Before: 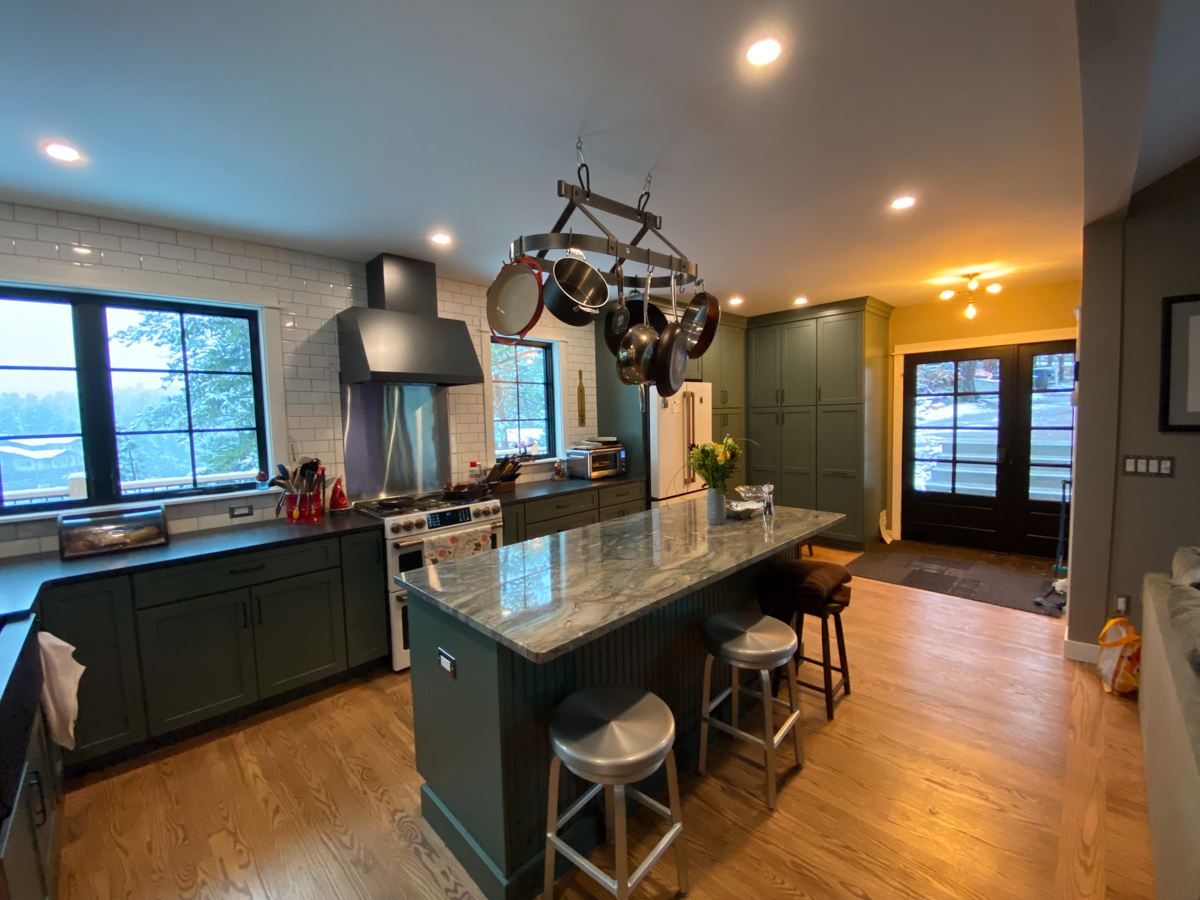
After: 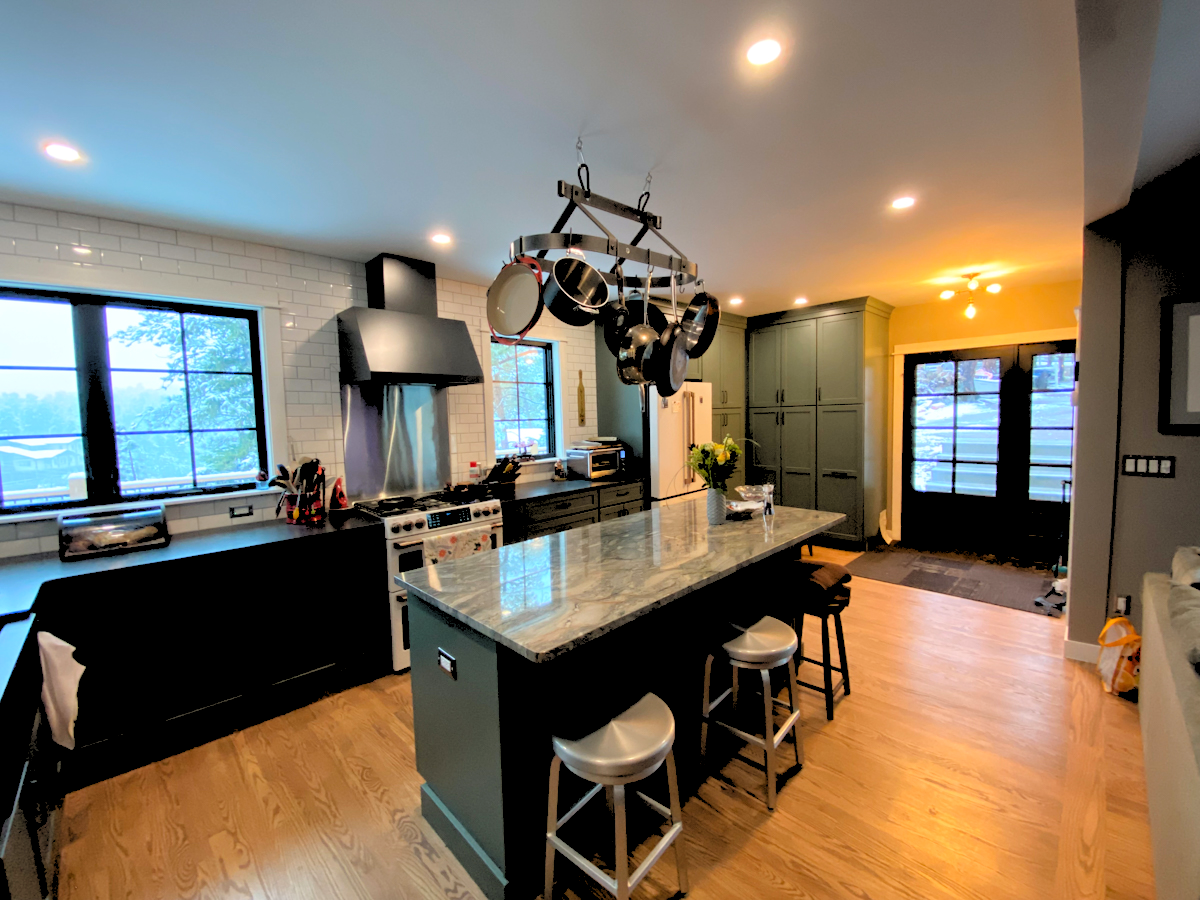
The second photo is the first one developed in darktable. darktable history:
rgb levels: levels [[0.027, 0.429, 0.996], [0, 0.5, 1], [0, 0.5, 1]]
tone equalizer: on, module defaults
